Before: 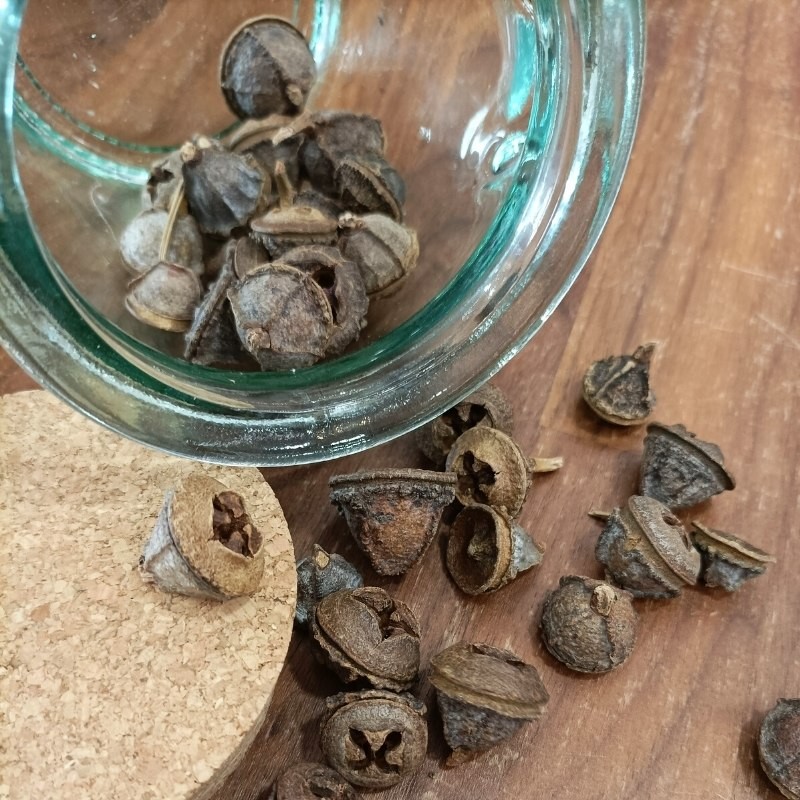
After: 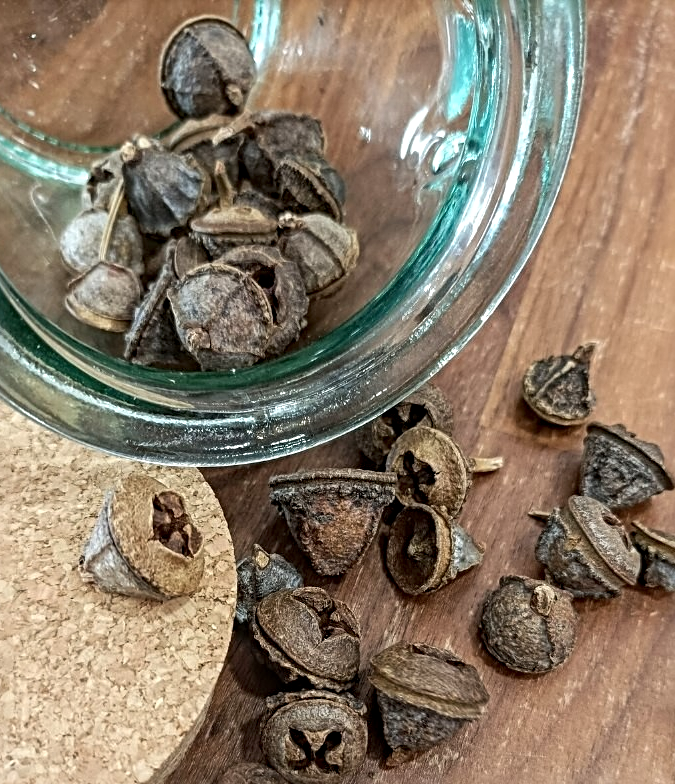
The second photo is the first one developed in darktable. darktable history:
crop: left 7.598%, right 7.873%
sharpen: radius 4
local contrast: on, module defaults
